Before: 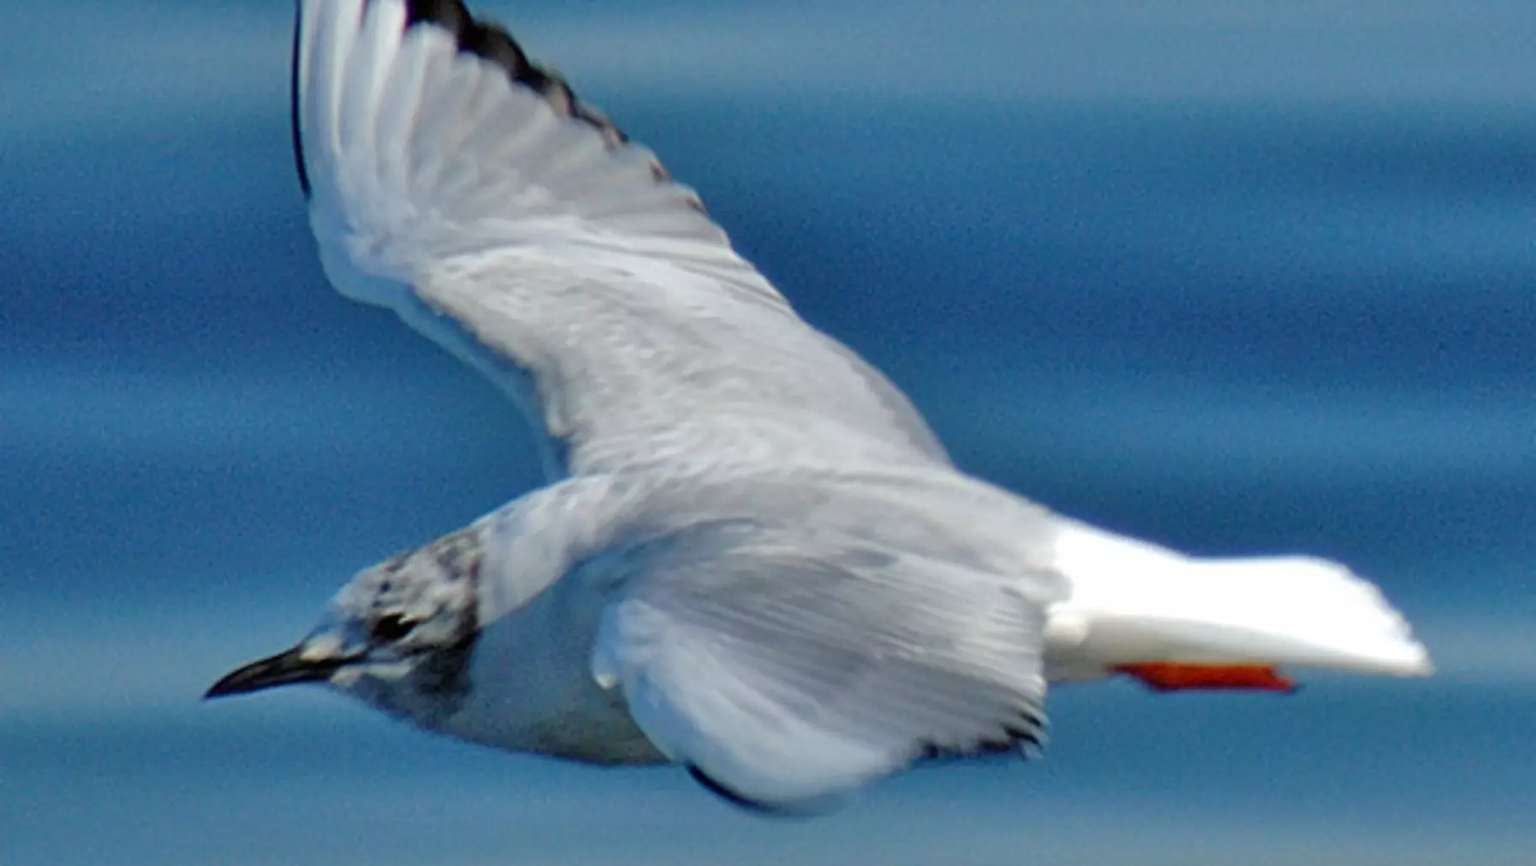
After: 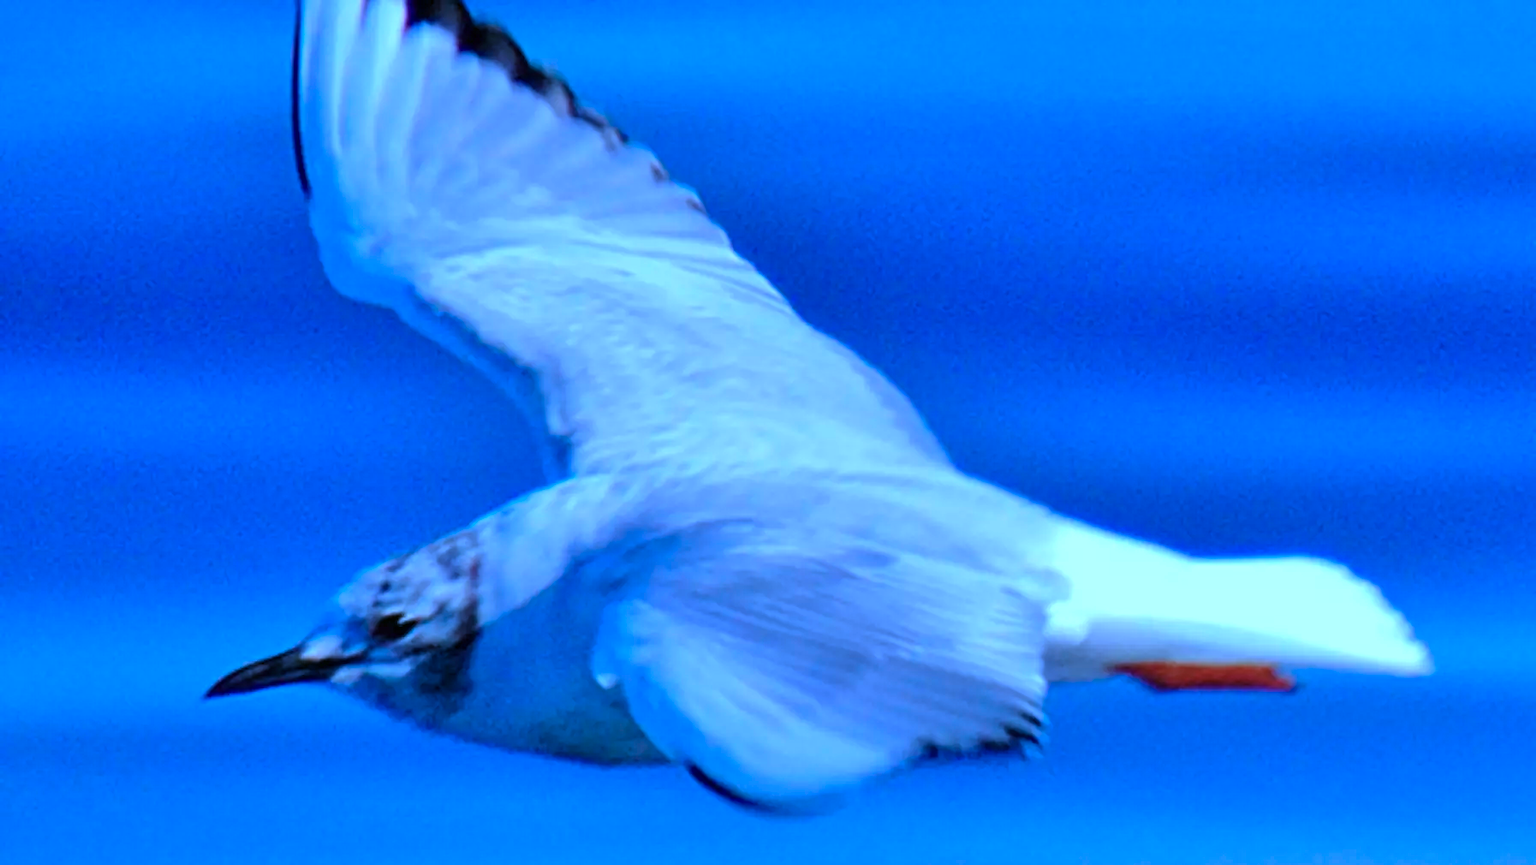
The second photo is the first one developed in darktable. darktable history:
color calibration: illuminant custom, x 0.459, y 0.429, temperature 2613.72 K
exposure: exposure 0.211 EV, compensate exposure bias true, compensate highlight preservation false
